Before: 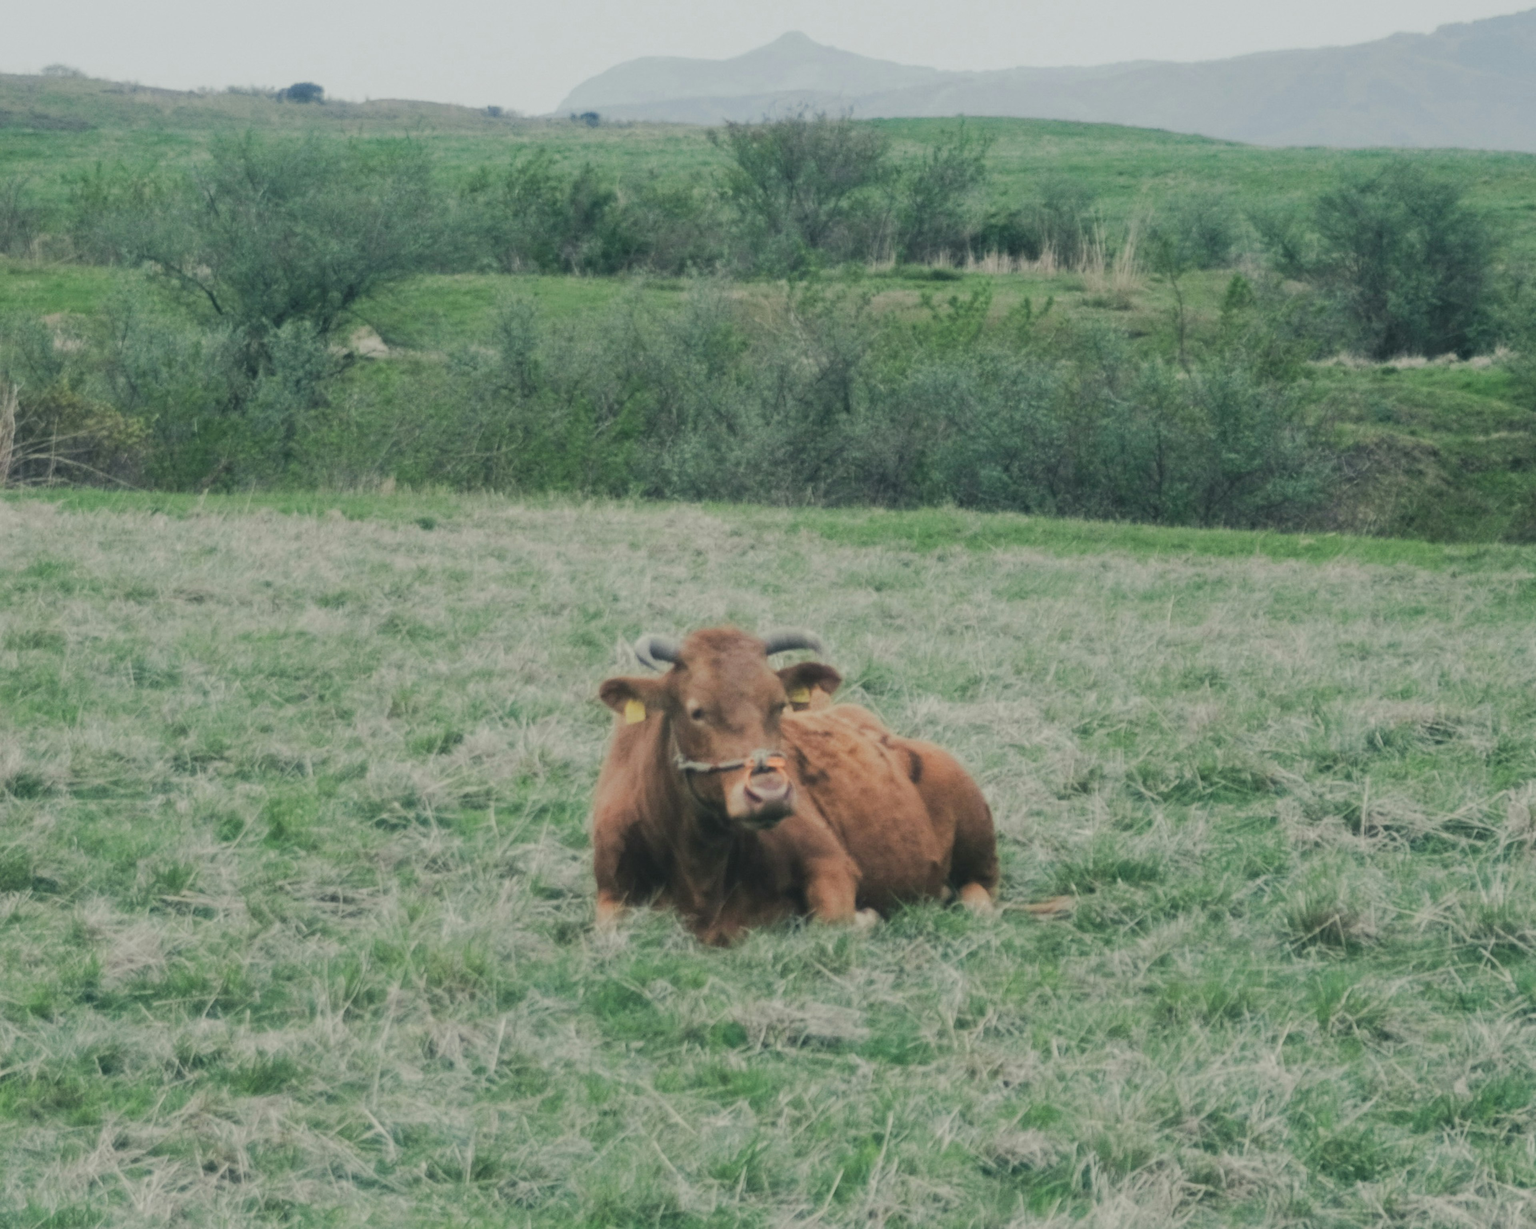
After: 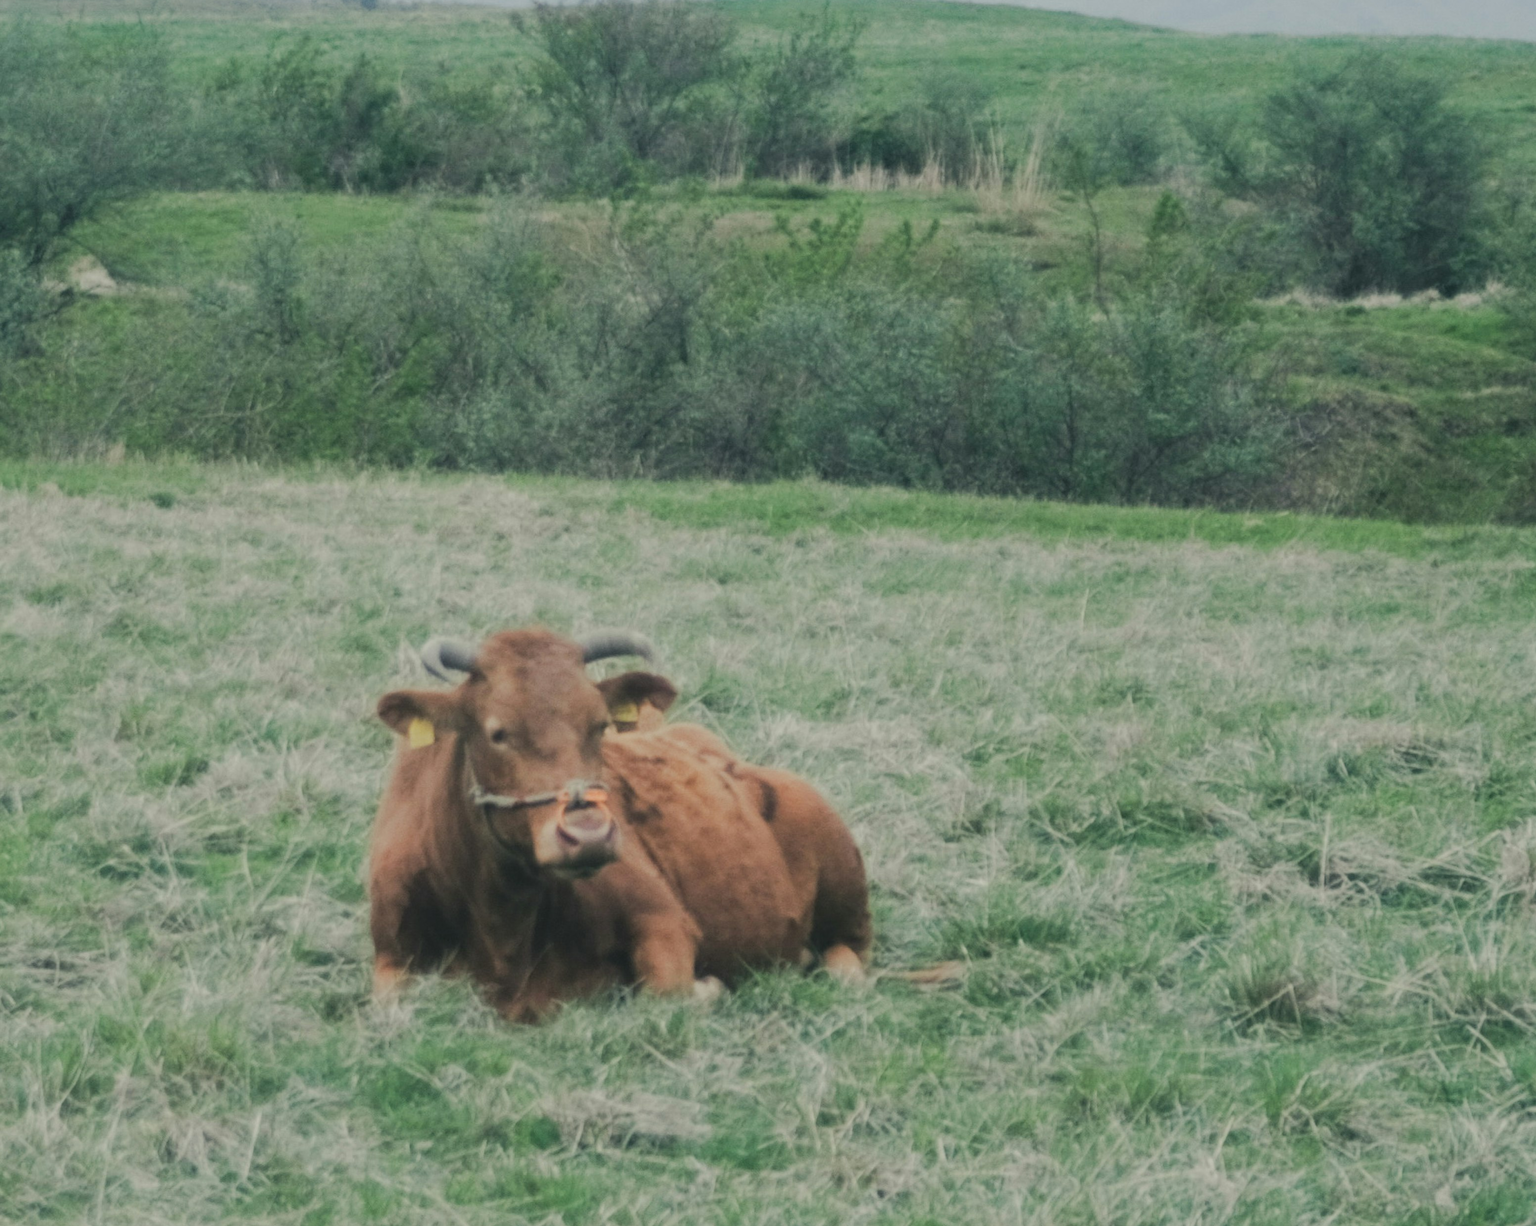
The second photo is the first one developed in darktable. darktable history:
crop: left 19.212%, top 9.741%, right 0%, bottom 9.658%
